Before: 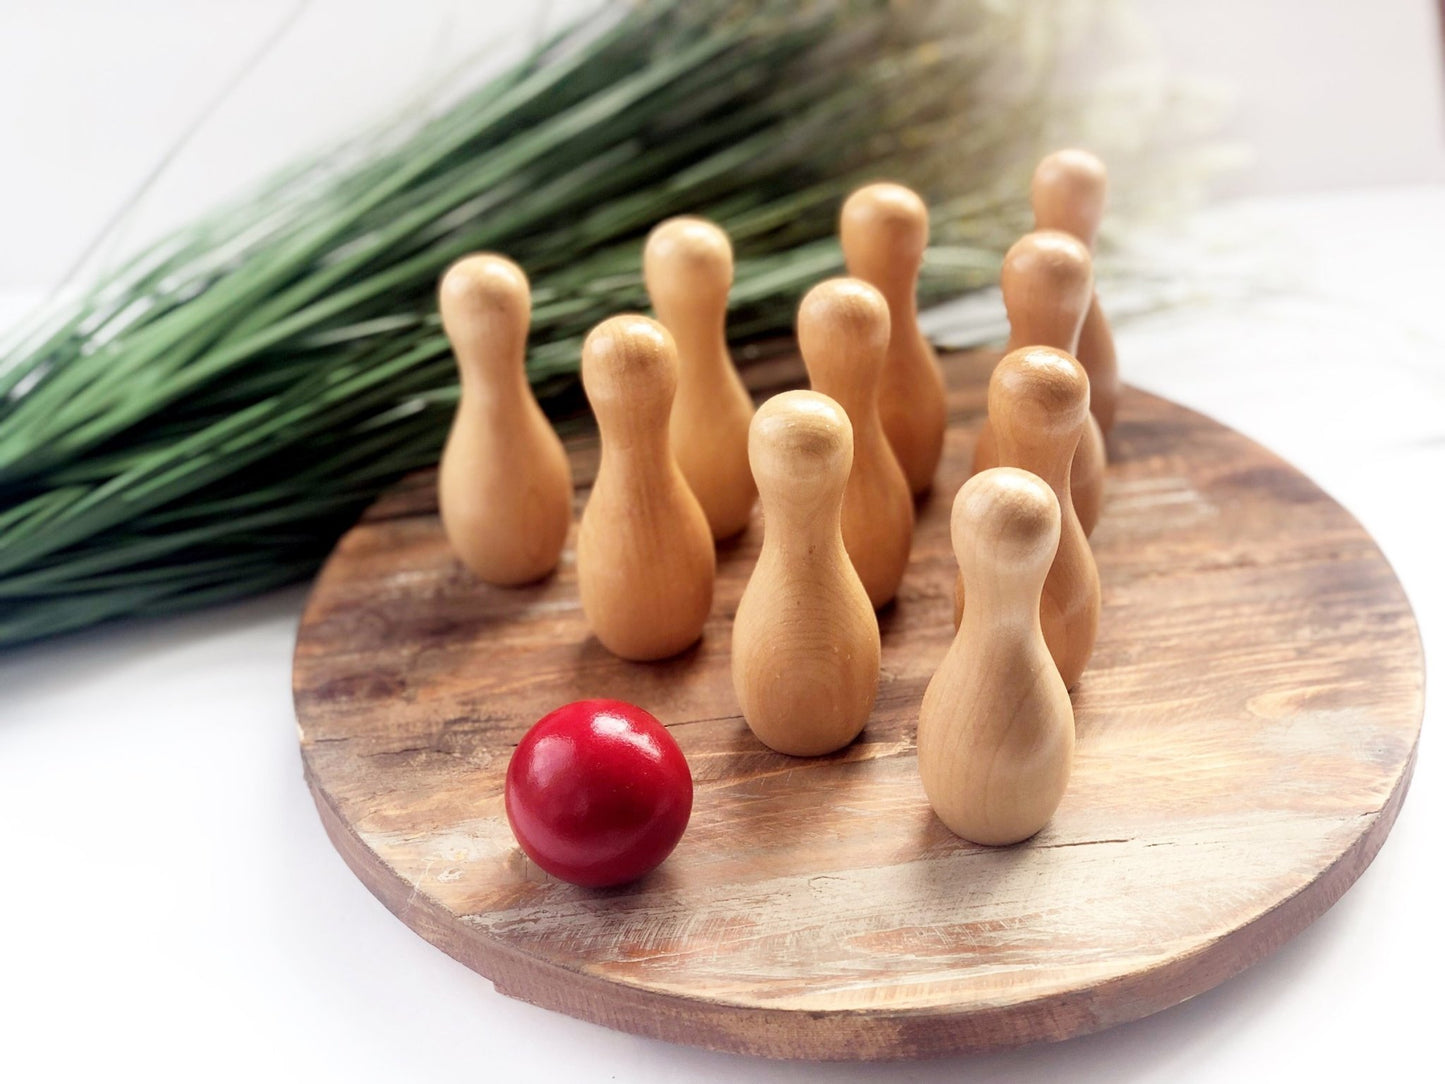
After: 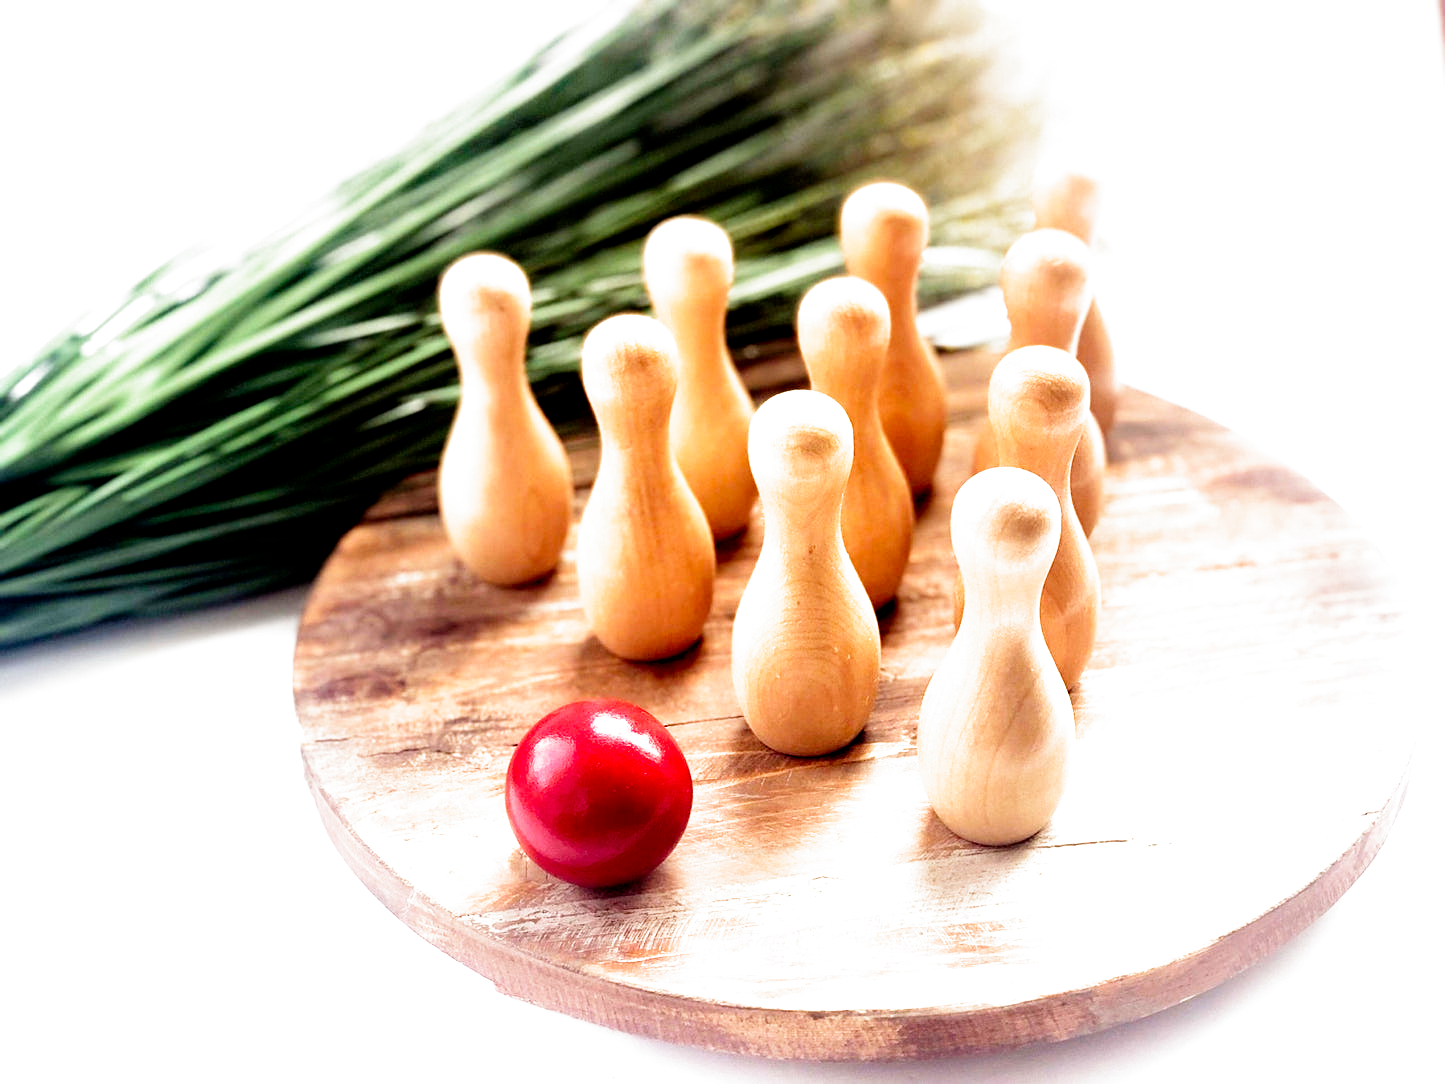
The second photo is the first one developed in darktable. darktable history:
filmic rgb: middle gray luminance 8.8%, black relative exposure -6.3 EV, white relative exposure 2.7 EV, threshold 6 EV, target black luminance 0%, hardness 4.74, latitude 73.47%, contrast 1.332, shadows ↔ highlights balance 10.13%, add noise in highlights 0, preserve chrominance no, color science v3 (2019), use custom middle-gray values true, iterations of high-quality reconstruction 0, contrast in highlights soft, enable highlight reconstruction true
sharpen: amount 0.2
levels: mode automatic, gray 50.8%
